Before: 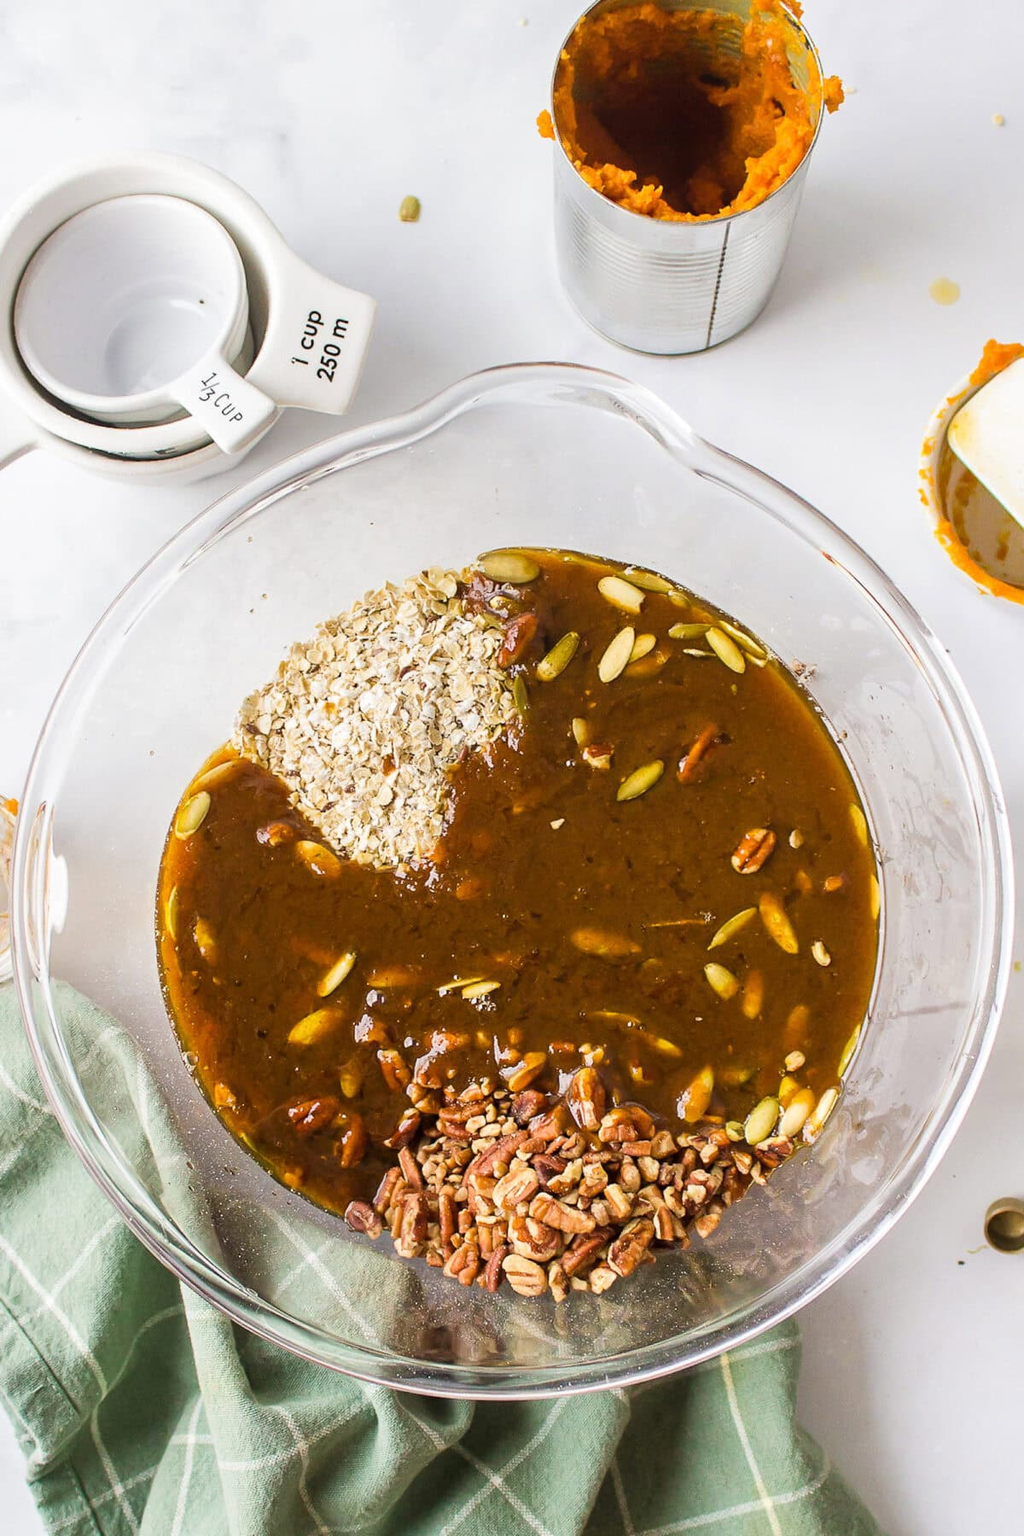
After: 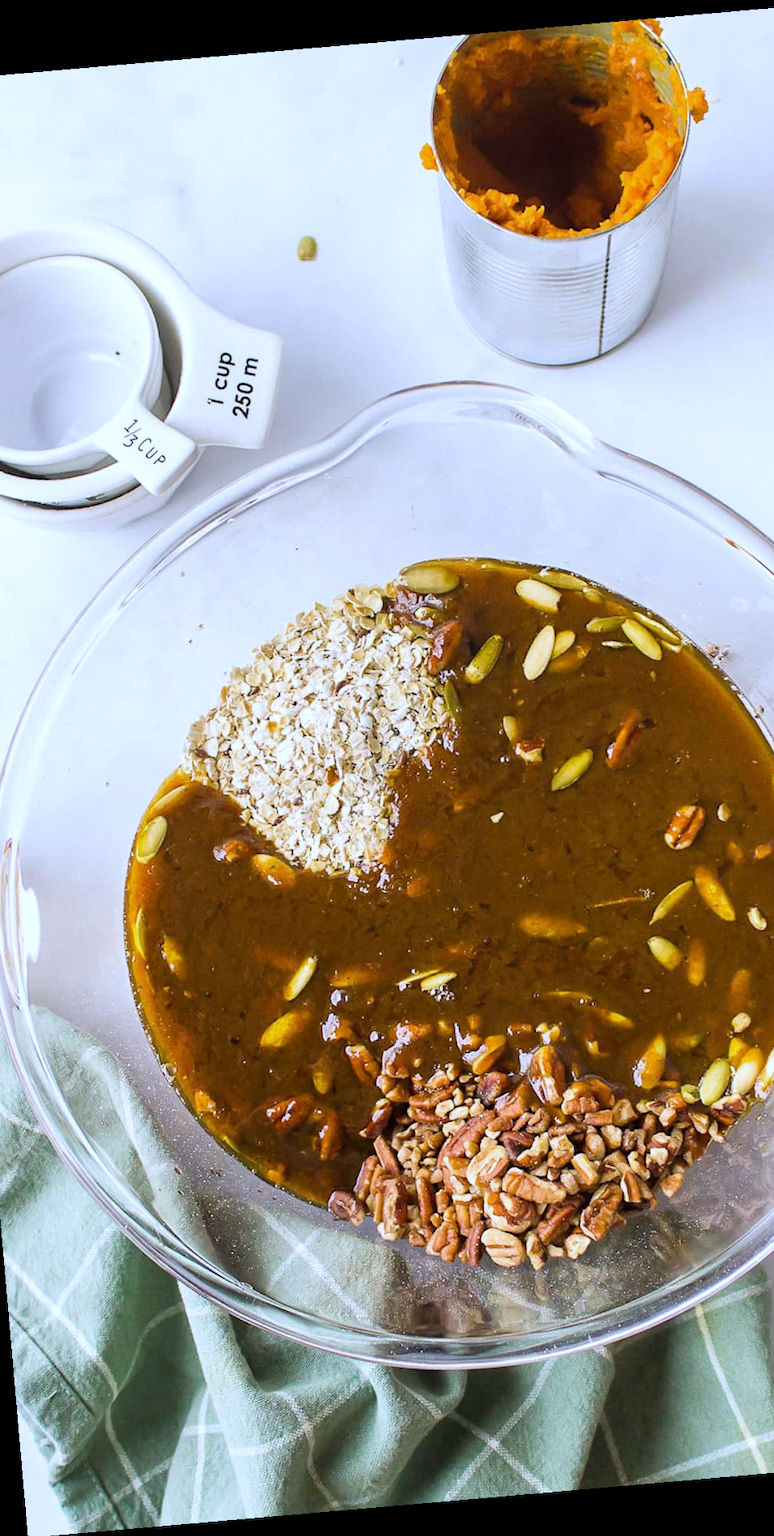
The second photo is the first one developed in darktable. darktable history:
crop and rotate: left 9.061%, right 20.142%
rotate and perspective: rotation -4.98°, automatic cropping off
white balance: red 0.948, green 1.02, blue 1.176
